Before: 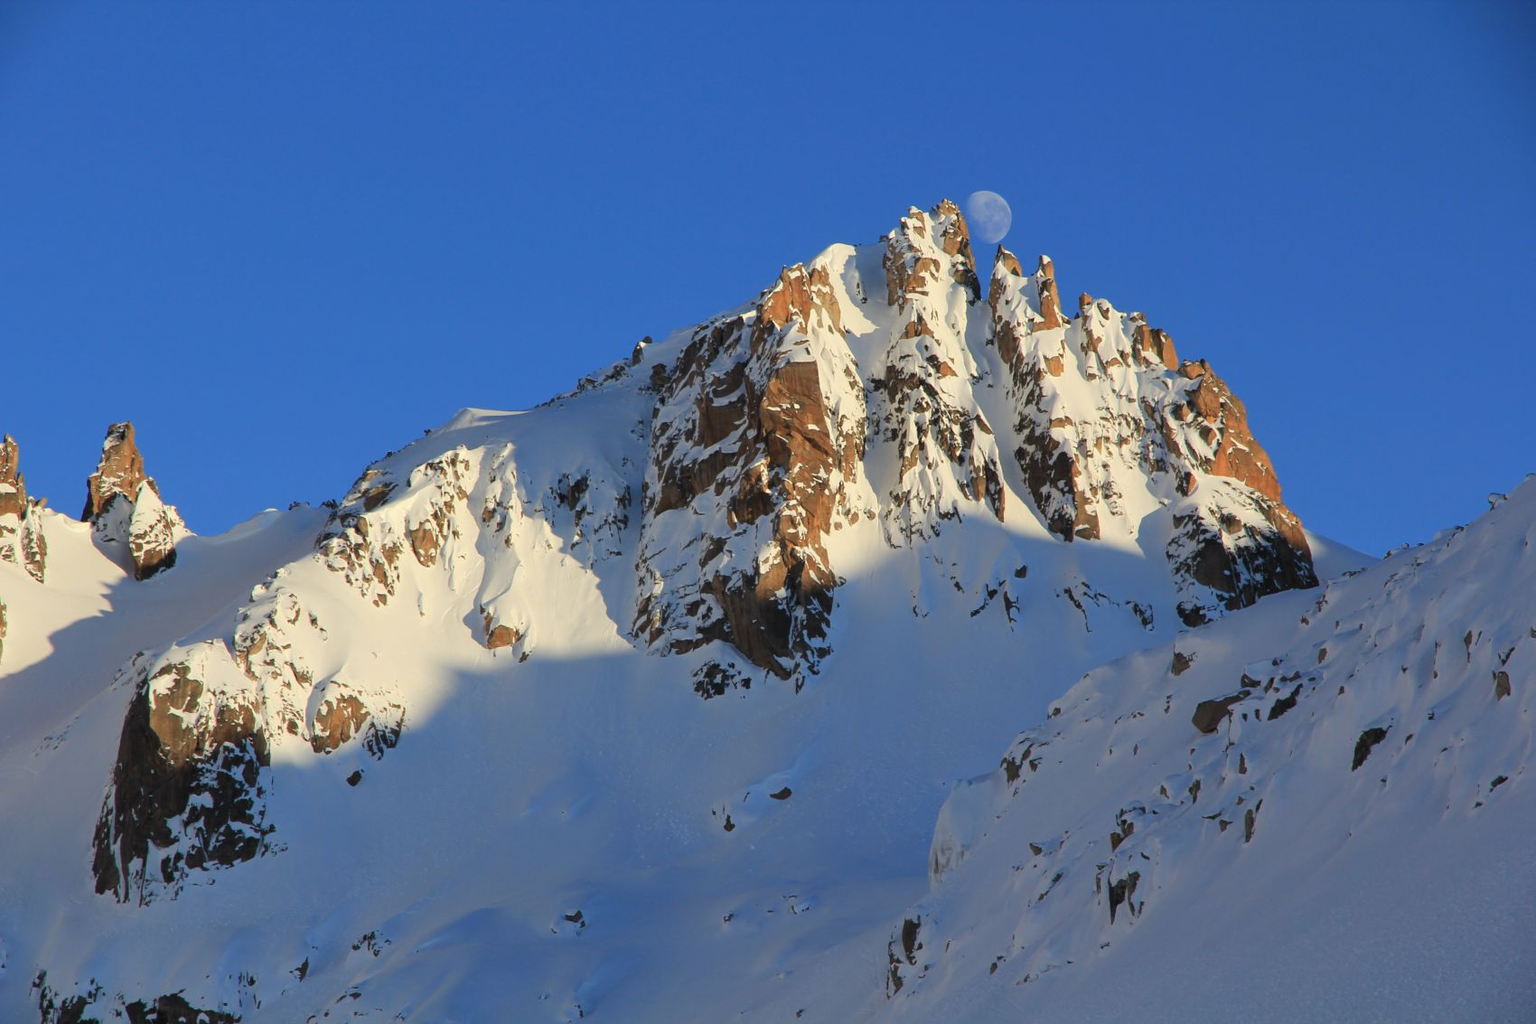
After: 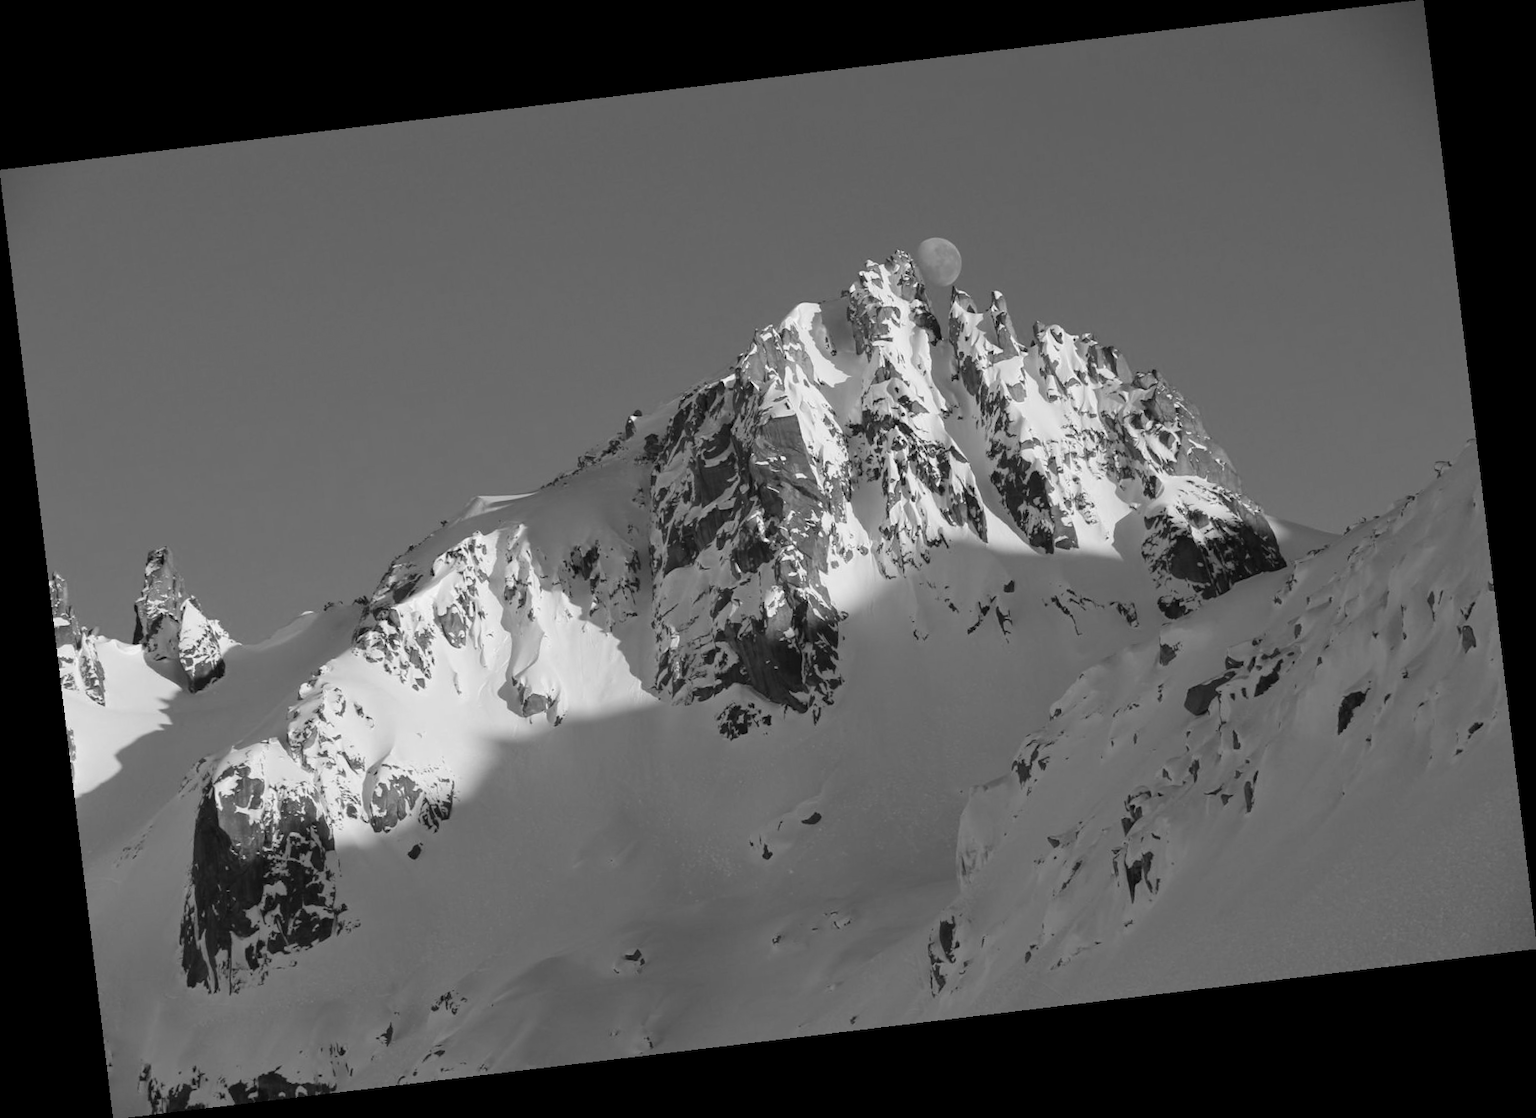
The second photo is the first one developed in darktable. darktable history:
monochrome: on, module defaults
rotate and perspective: rotation -6.83°, automatic cropping off
